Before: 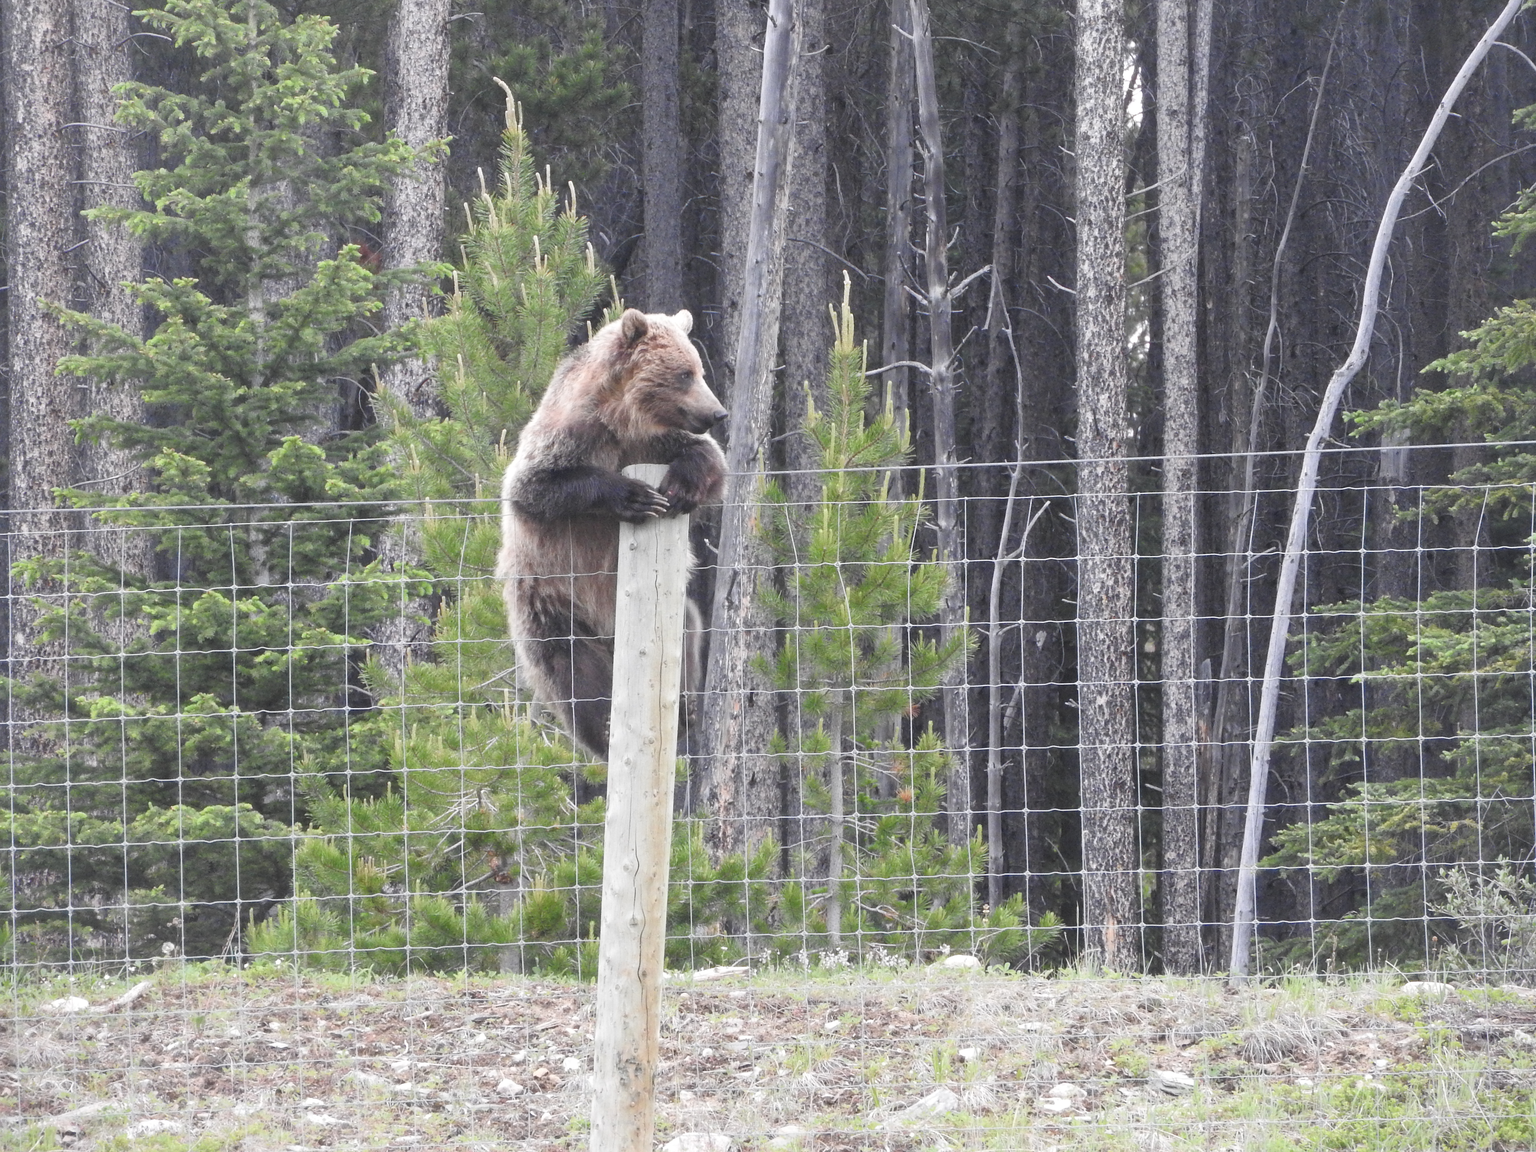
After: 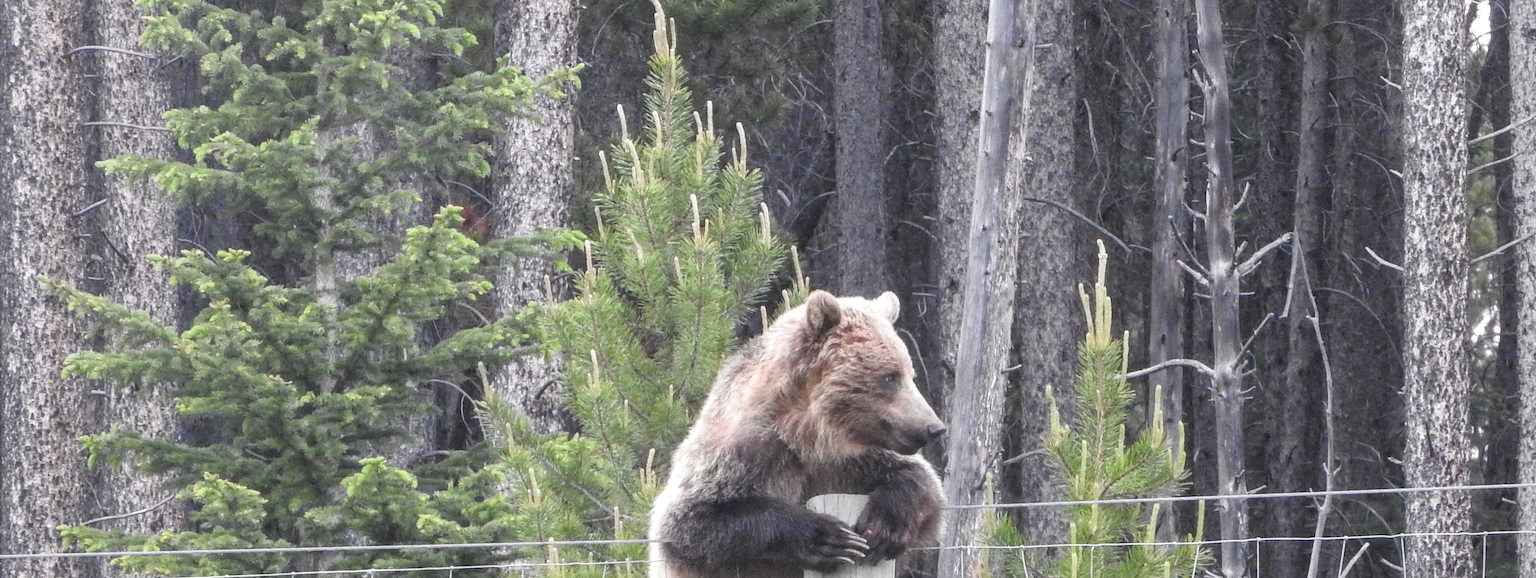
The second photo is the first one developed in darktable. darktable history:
crop: left 0.522%, top 7.643%, right 23.332%, bottom 54.099%
local contrast: on, module defaults
